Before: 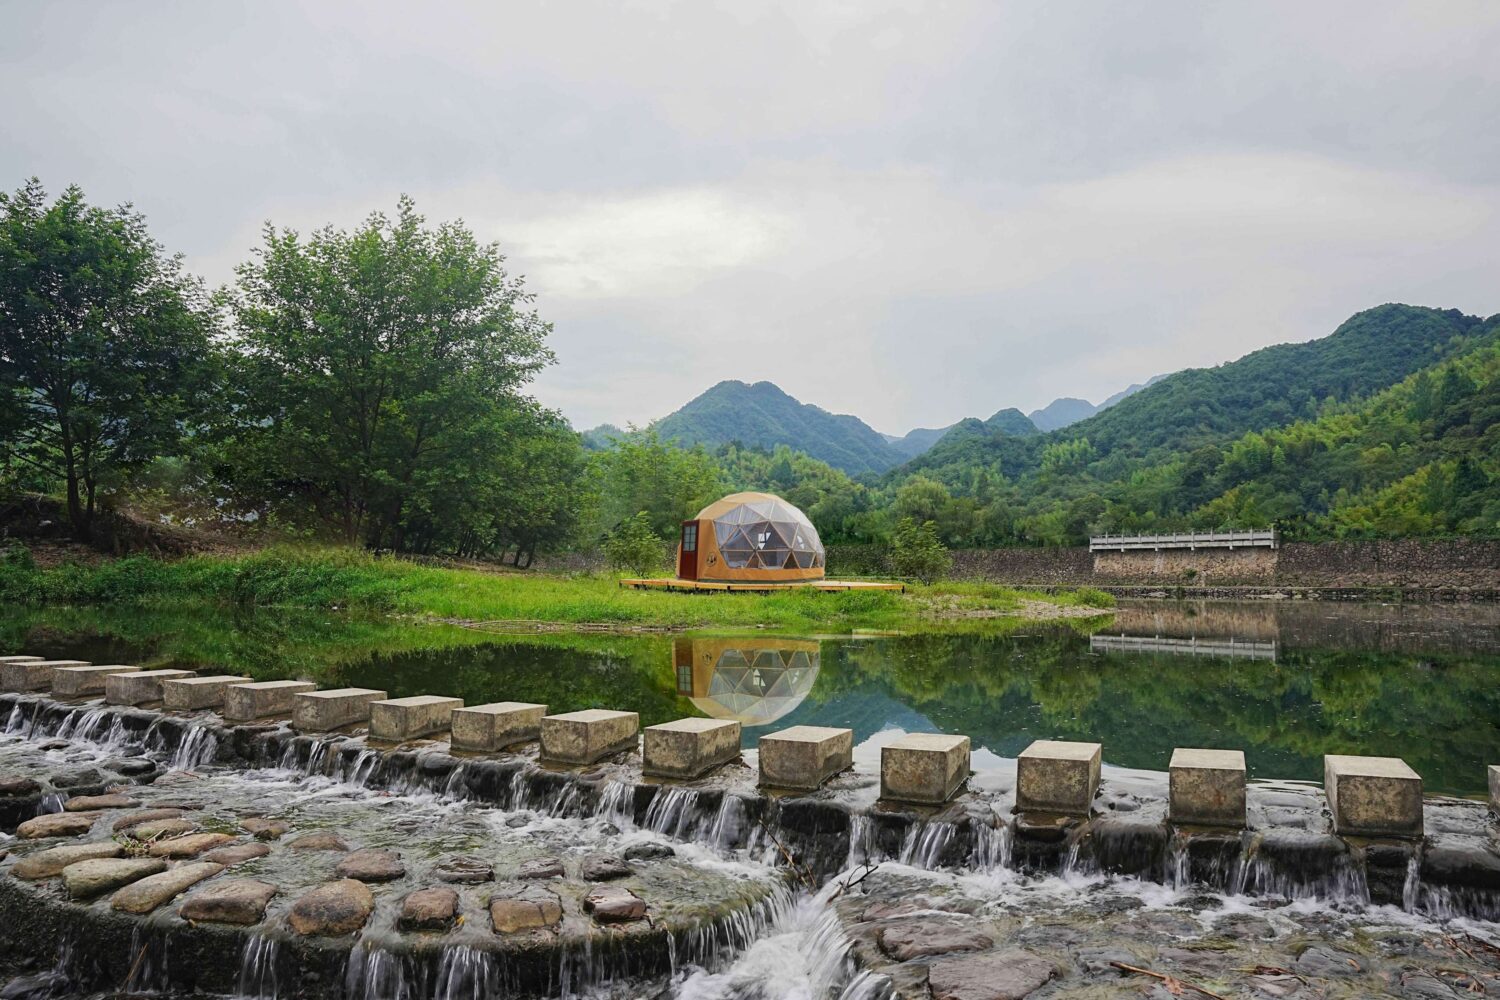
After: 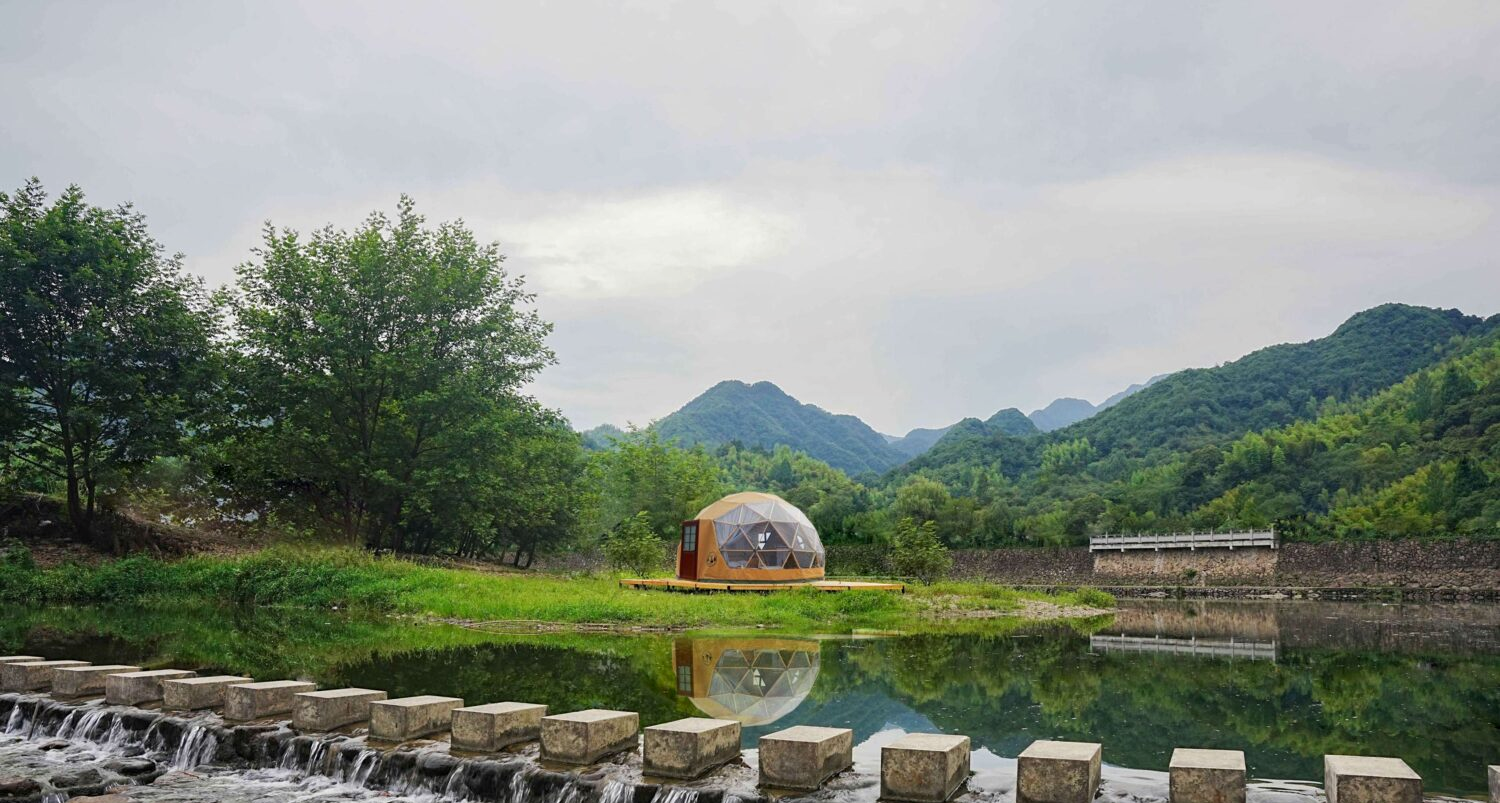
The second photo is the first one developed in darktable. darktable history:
crop: bottom 19.644%
contrast equalizer: octaves 7, y [[0.6 ×6], [0.55 ×6], [0 ×6], [0 ×6], [0 ×6]], mix 0.15
